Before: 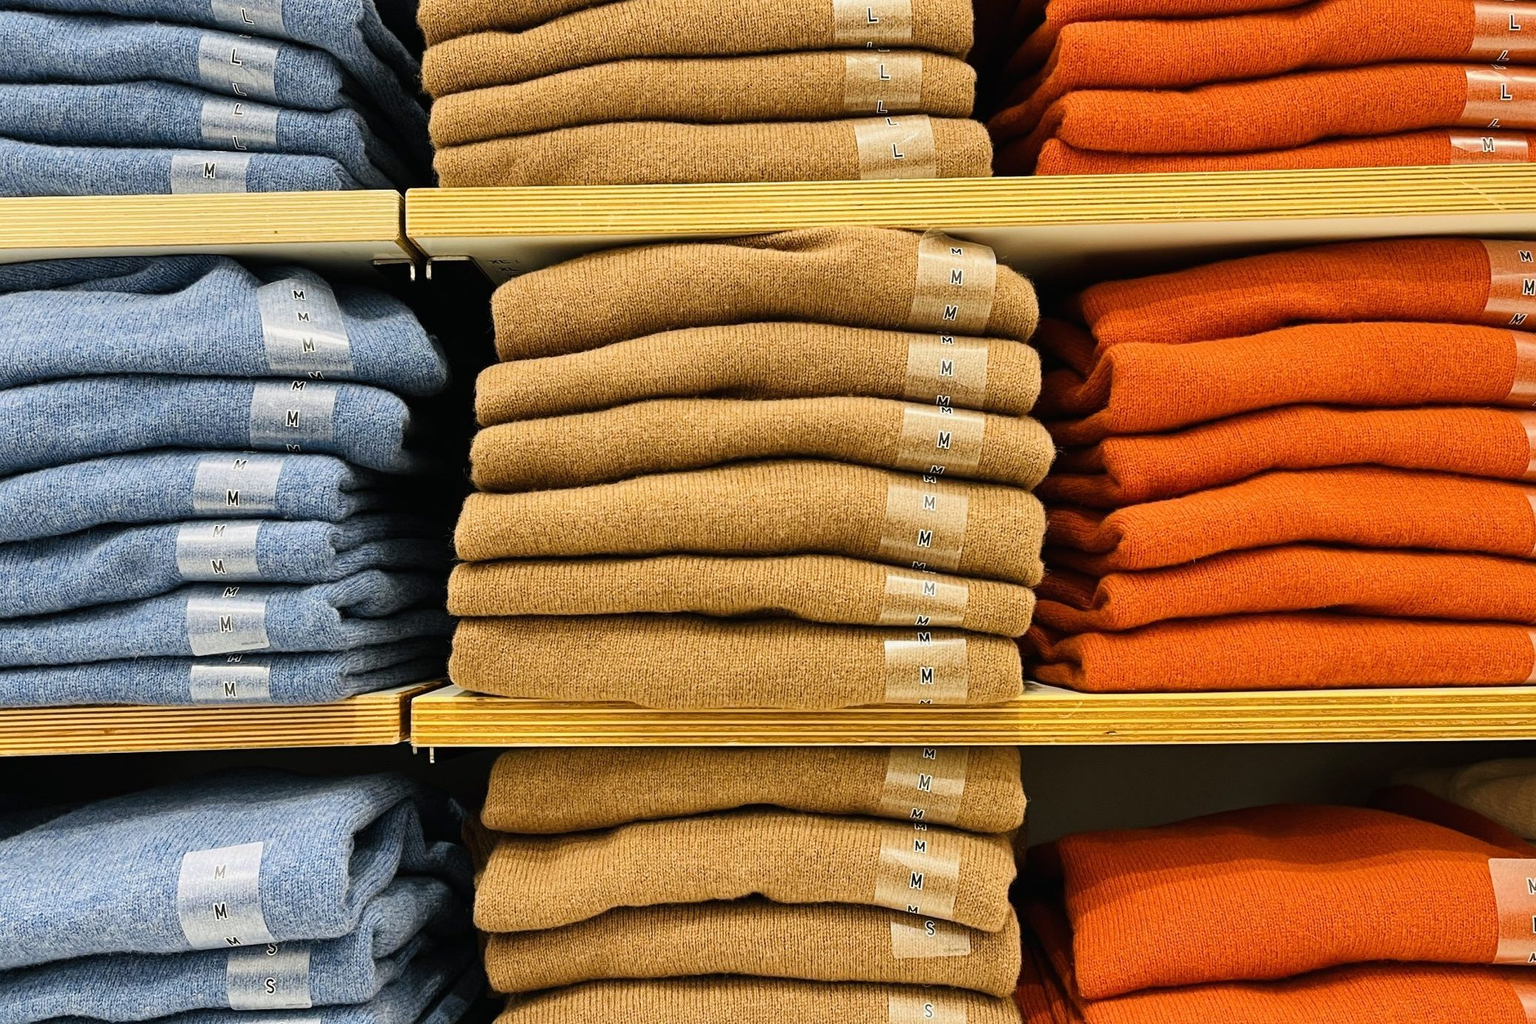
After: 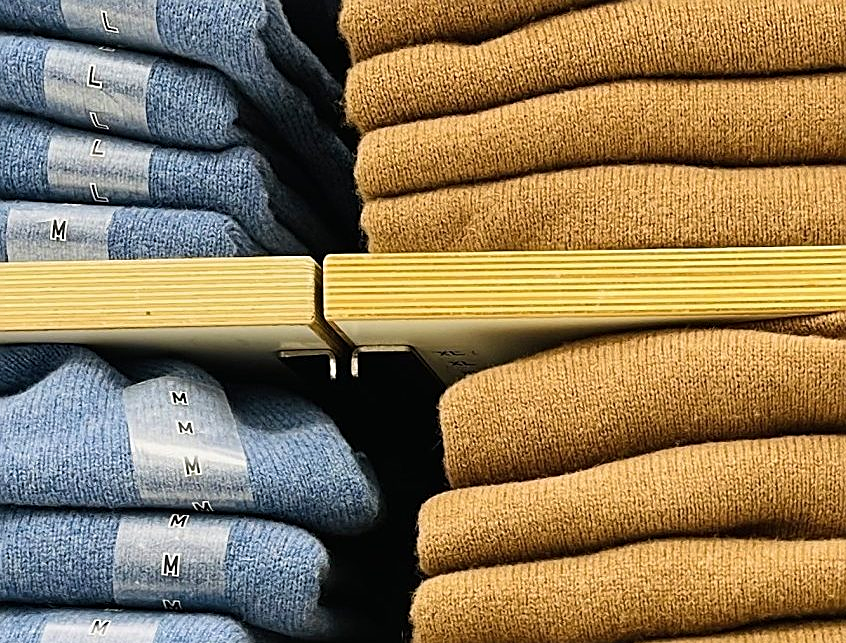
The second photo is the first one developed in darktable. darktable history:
crop and rotate: left 10.837%, top 0.108%, right 48.34%, bottom 53.363%
sharpen: on, module defaults
velvia: strength 15.41%
